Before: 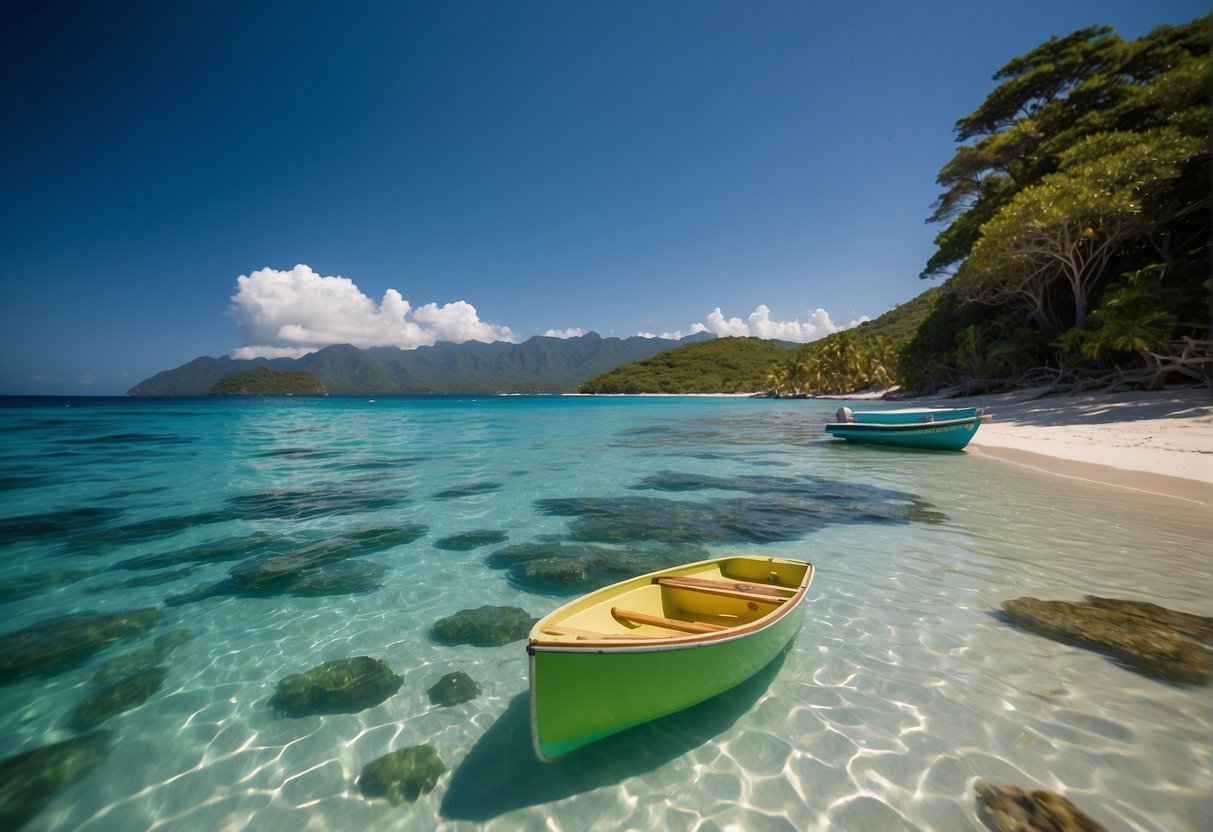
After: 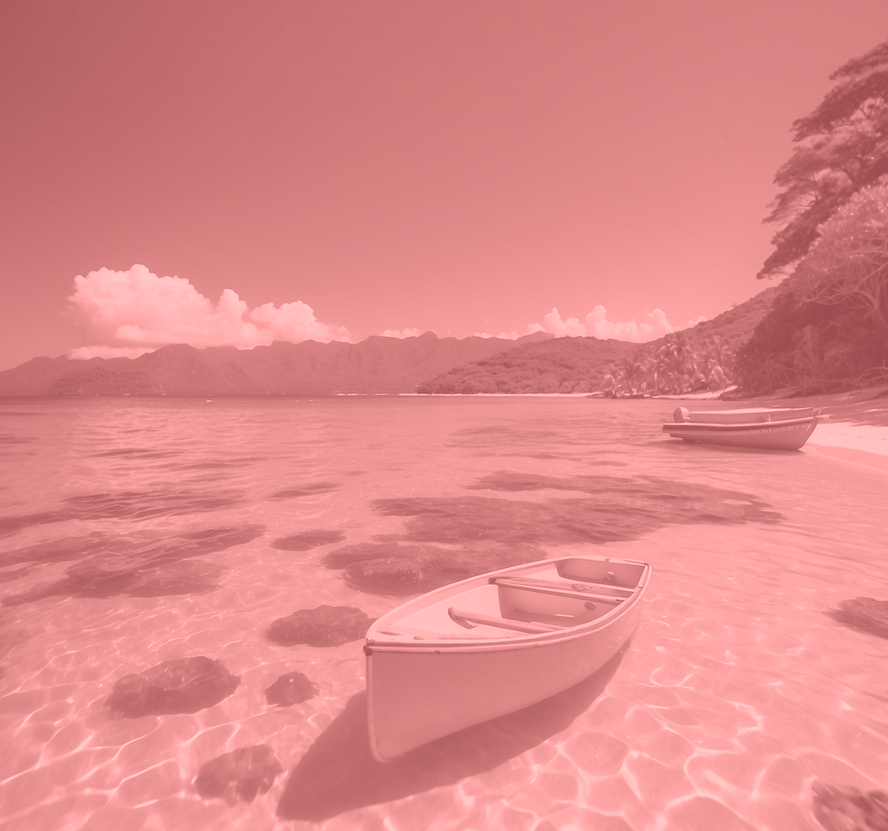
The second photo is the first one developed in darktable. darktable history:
crop: left 13.443%, right 13.31%
colorize: saturation 51%, source mix 50.67%, lightness 50.67%
